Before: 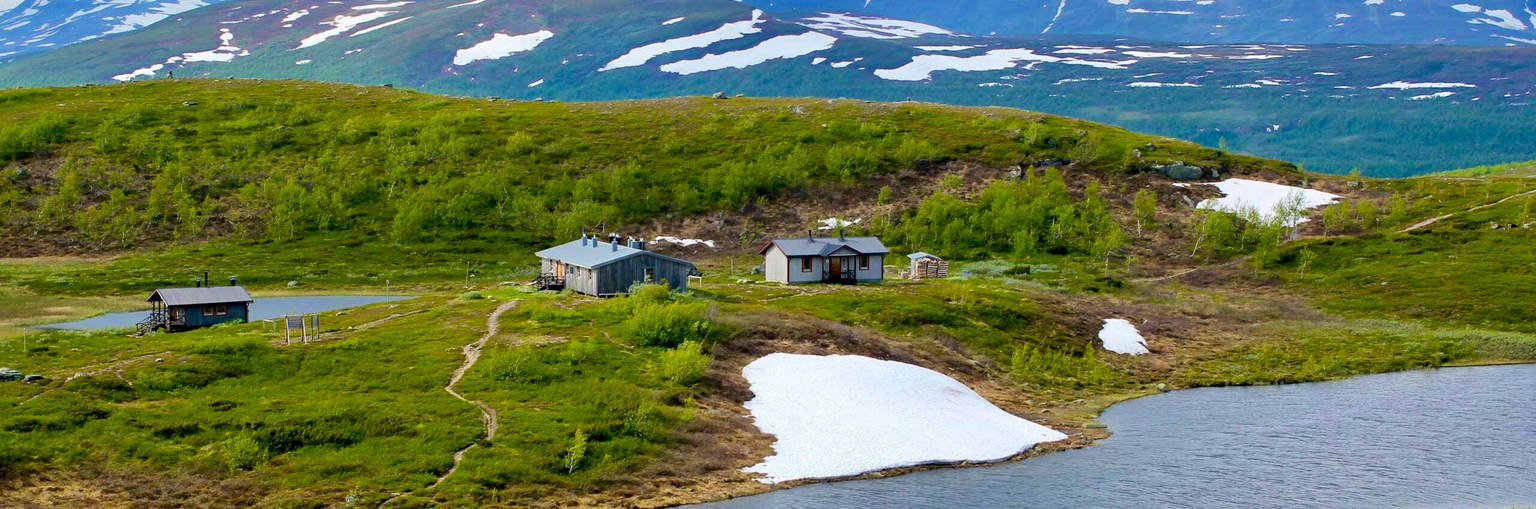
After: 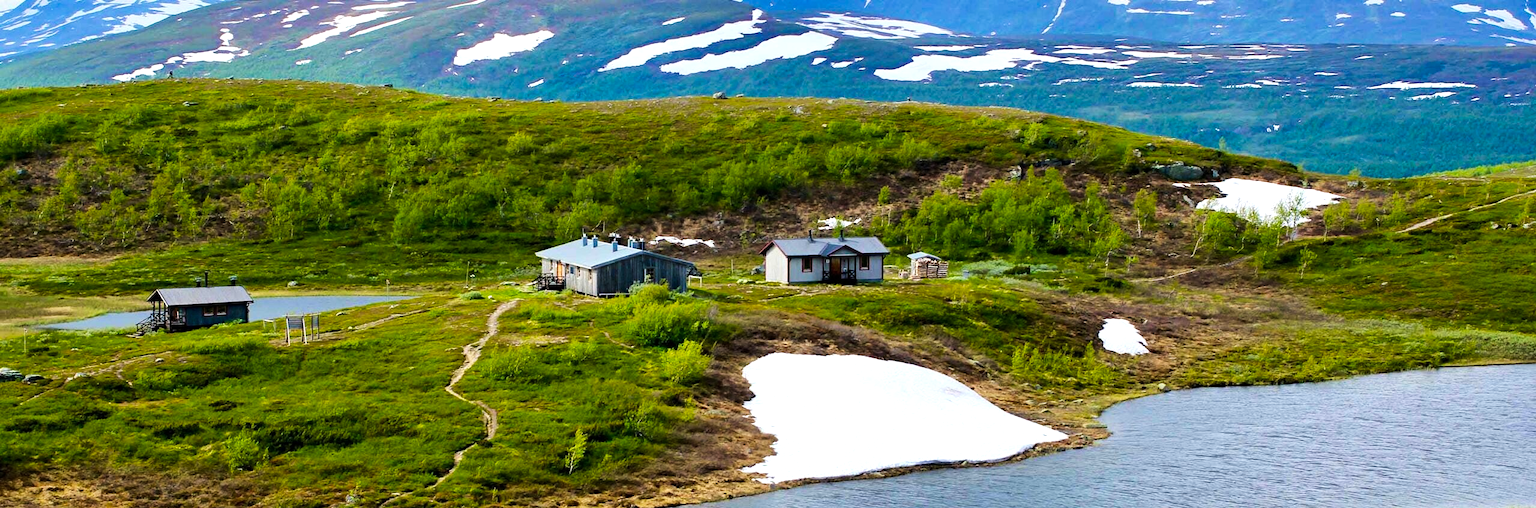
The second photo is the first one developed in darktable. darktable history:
tone equalizer: -8 EV -0.417 EV, -7 EV -0.389 EV, -6 EV -0.333 EV, -5 EV -0.222 EV, -3 EV 0.222 EV, -2 EV 0.333 EV, -1 EV 0.389 EV, +0 EV 0.417 EV, edges refinement/feathering 500, mask exposure compensation -1.25 EV, preserve details no
tone curve: curves: ch0 [(0, 0) (0.08, 0.06) (0.17, 0.14) (0.5, 0.5) (0.83, 0.86) (0.92, 0.94) (1, 1)], preserve colors none
